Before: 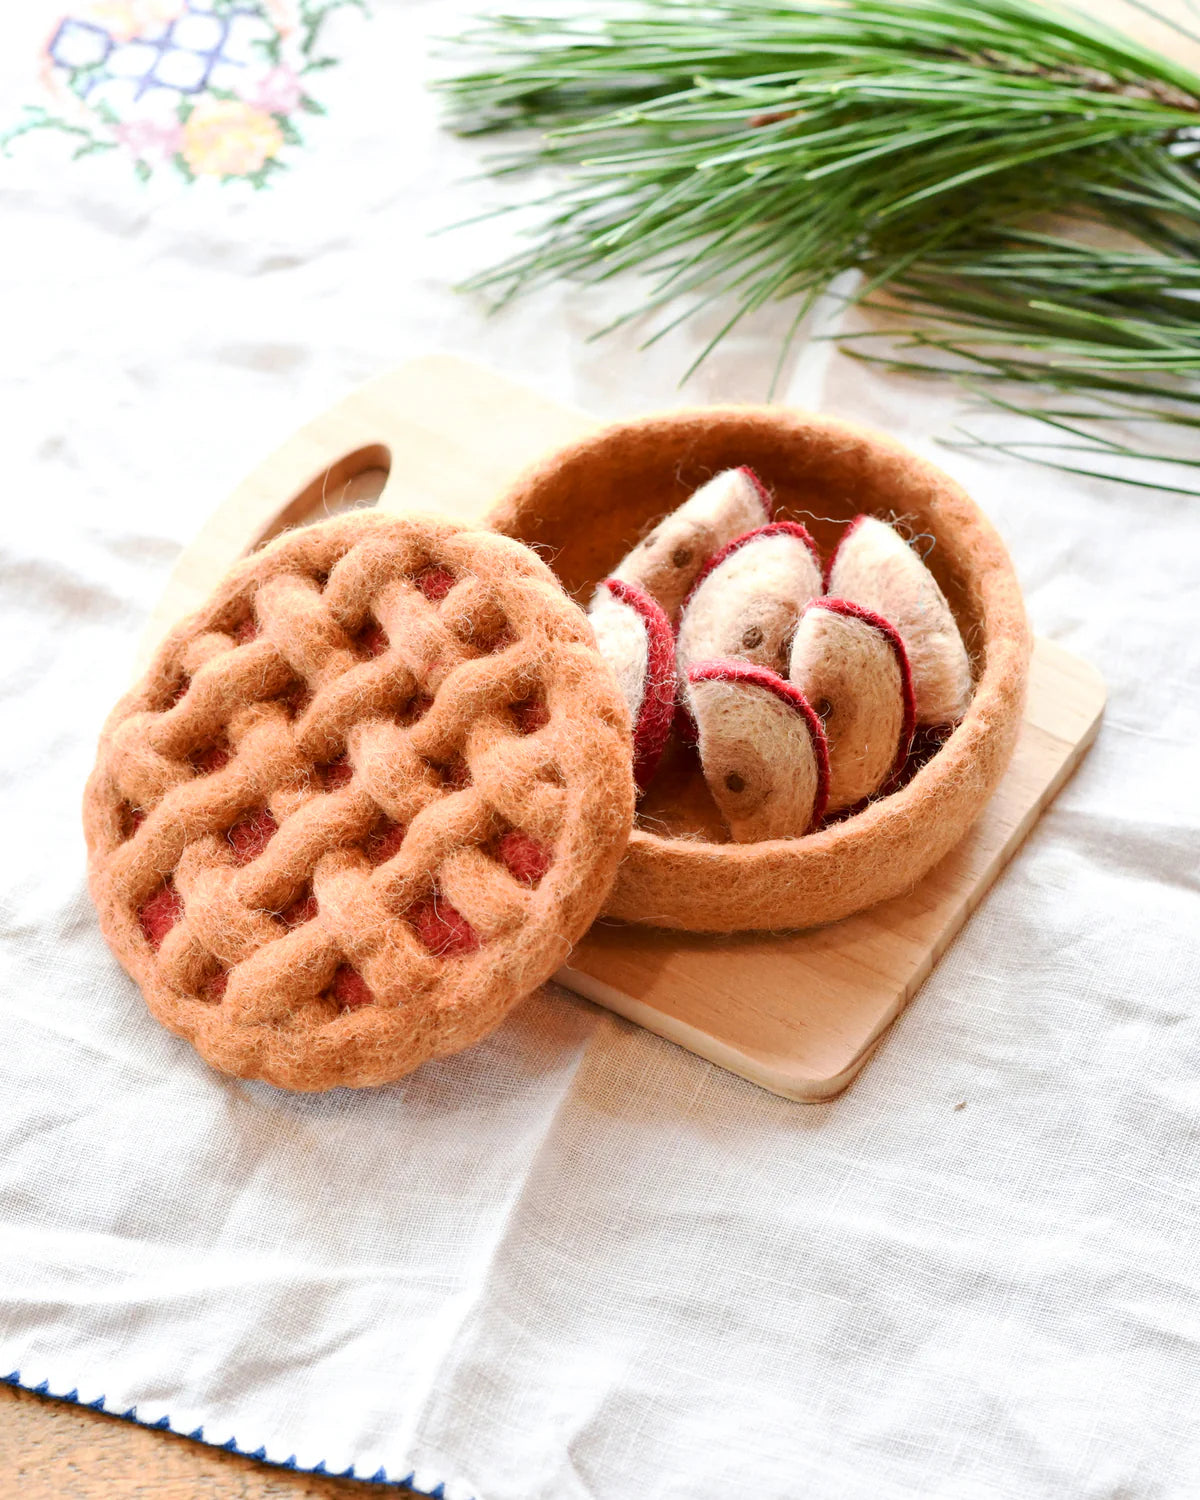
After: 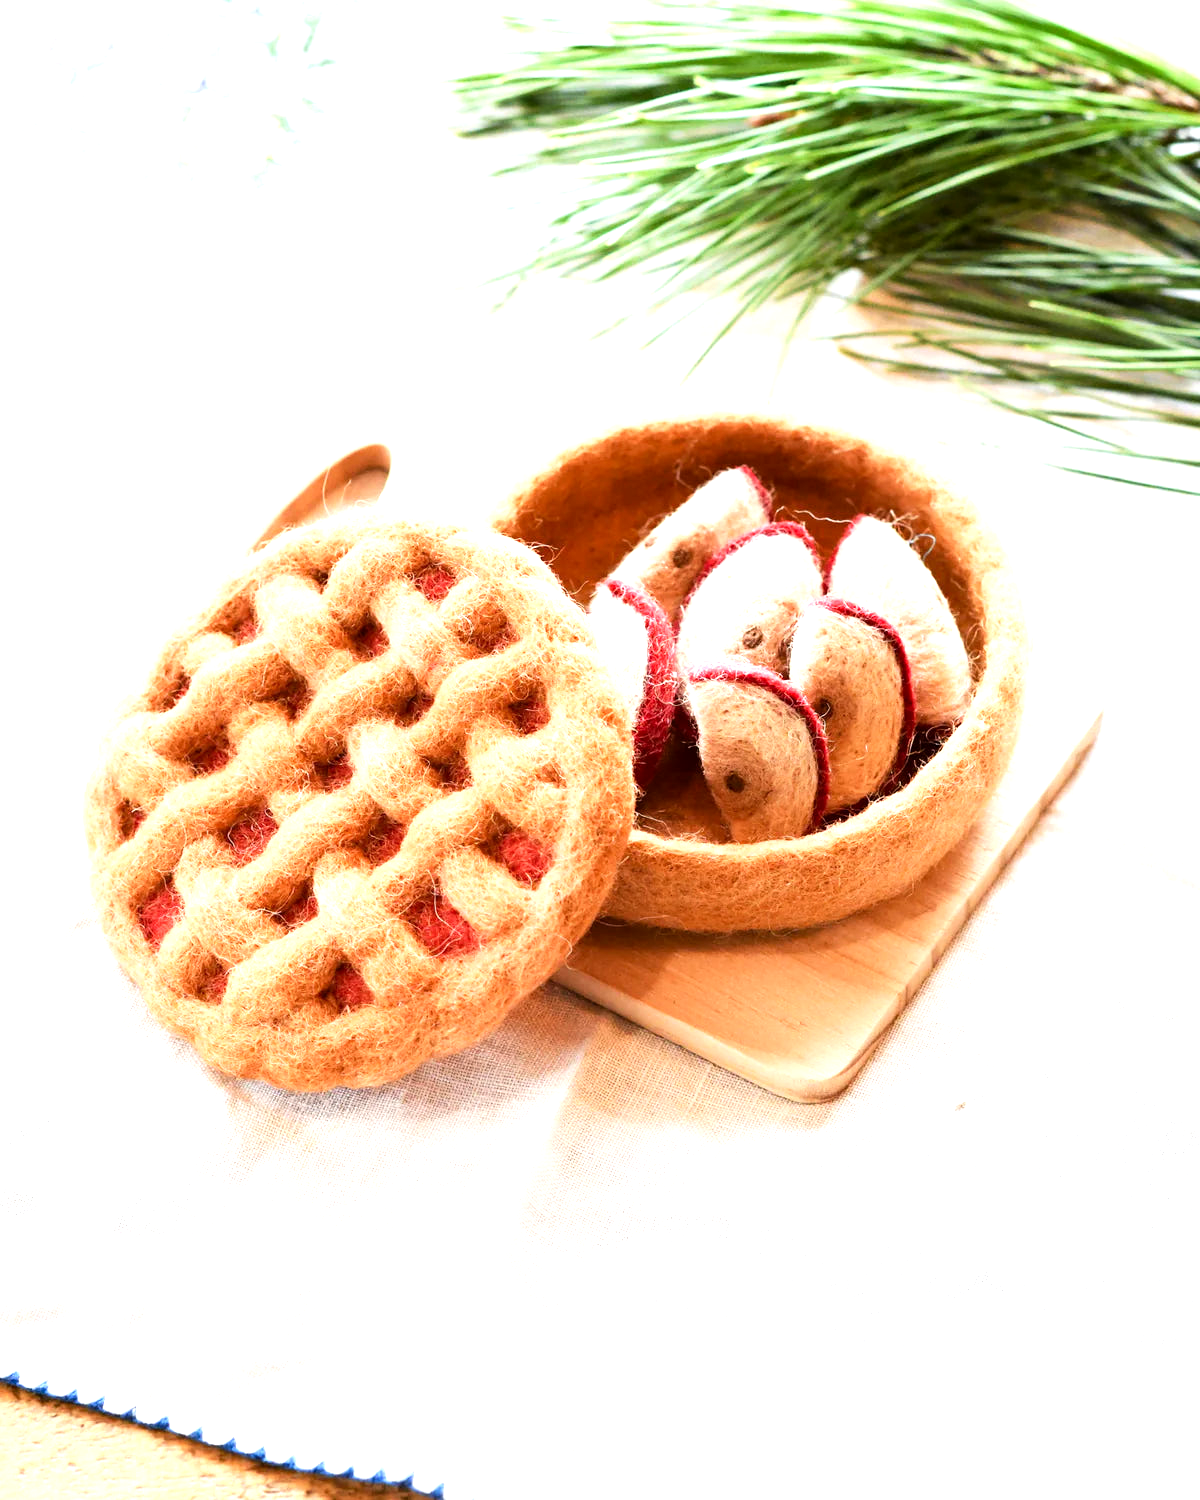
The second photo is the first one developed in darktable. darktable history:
contrast brightness saturation: contrast 0.082, saturation 0.022
tone equalizer: -8 EV -1.1 EV, -7 EV -0.991 EV, -6 EV -0.845 EV, -5 EV -0.543 EV, -3 EV 0.574 EV, -2 EV 0.883 EV, -1 EV 0.985 EV, +0 EV 1.08 EV
